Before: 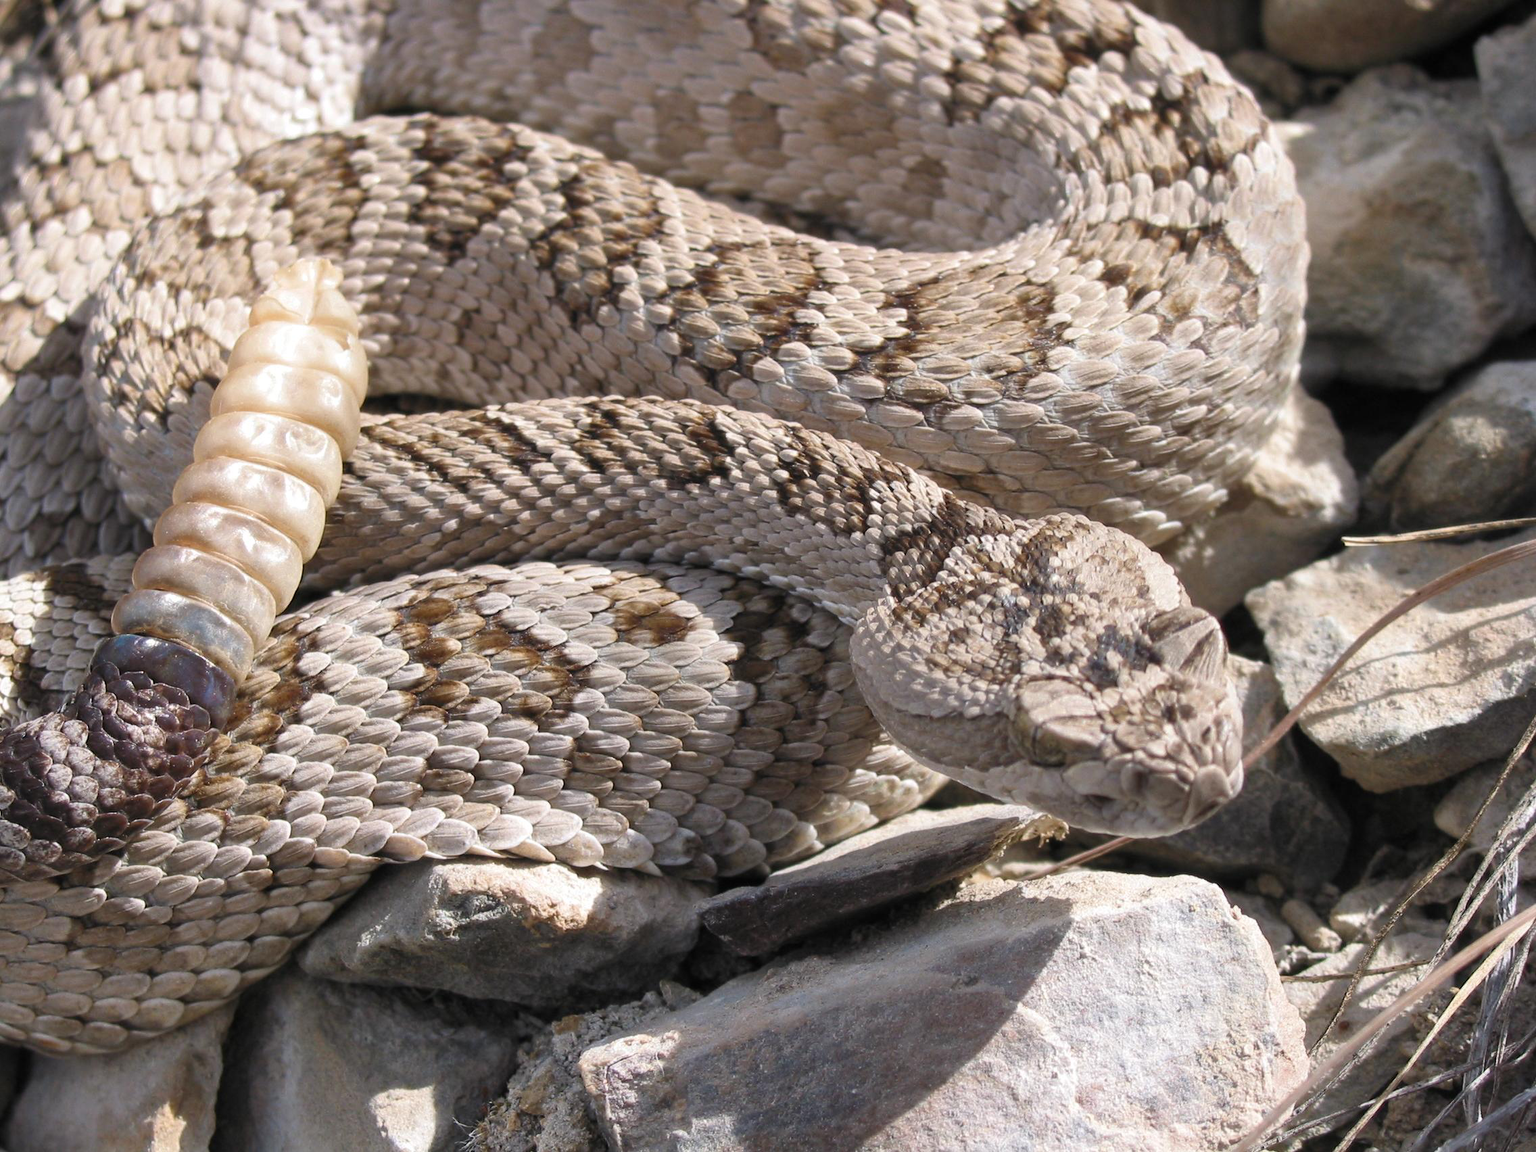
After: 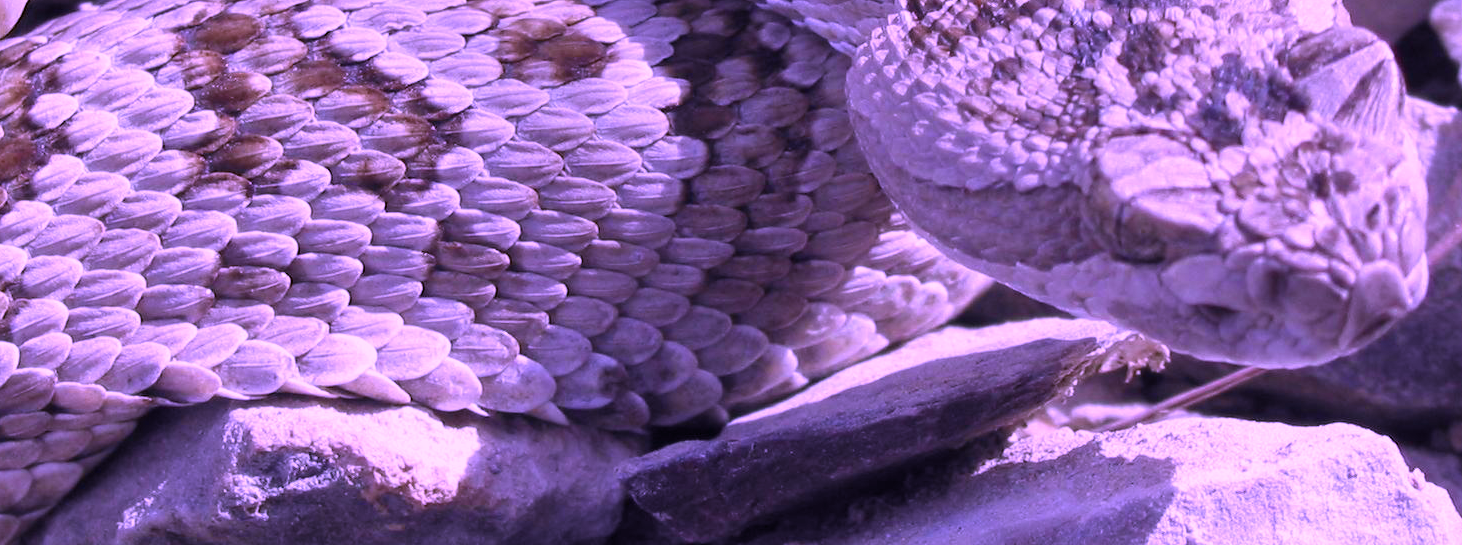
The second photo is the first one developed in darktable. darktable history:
crop: left 18.091%, top 51.13%, right 17.525%, bottom 16.85%
color calibration: illuminant custom, x 0.379, y 0.481, temperature 4443.07 K
